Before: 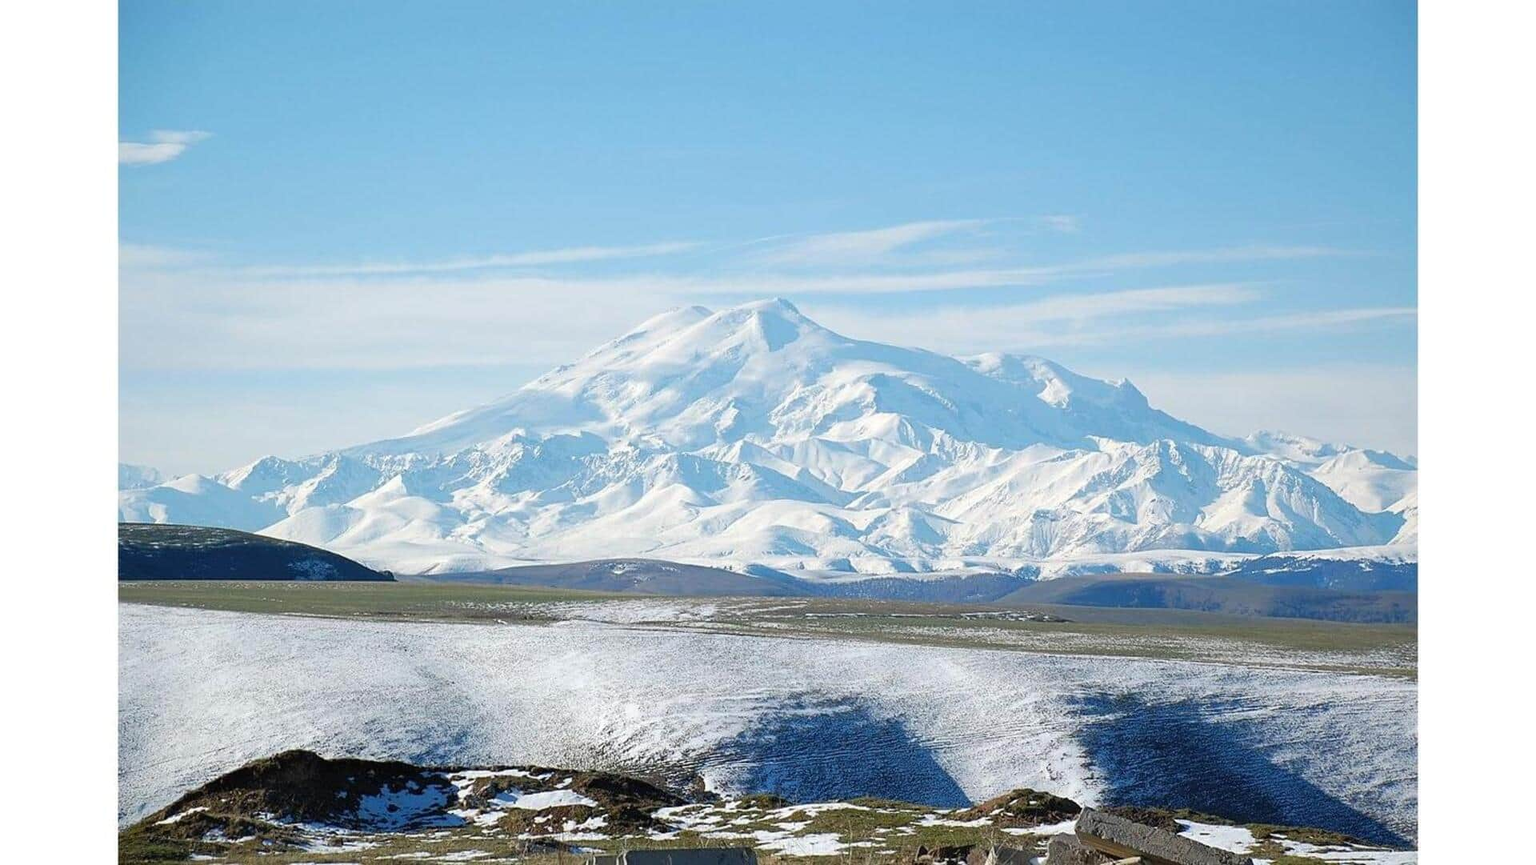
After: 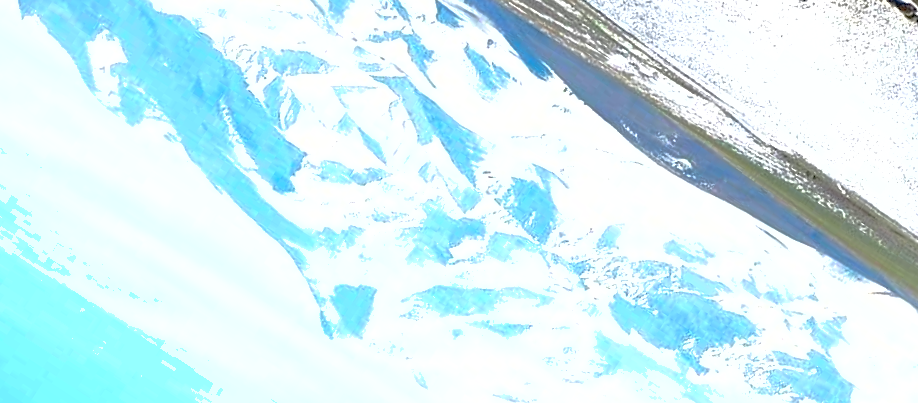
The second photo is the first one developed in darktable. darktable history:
crop and rotate: angle 146.96°, left 9.19%, top 15.586%, right 4.368%, bottom 17.006%
shadows and highlights: on, module defaults
exposure: exposure 0.95 EV, compensate highlight preservation false
